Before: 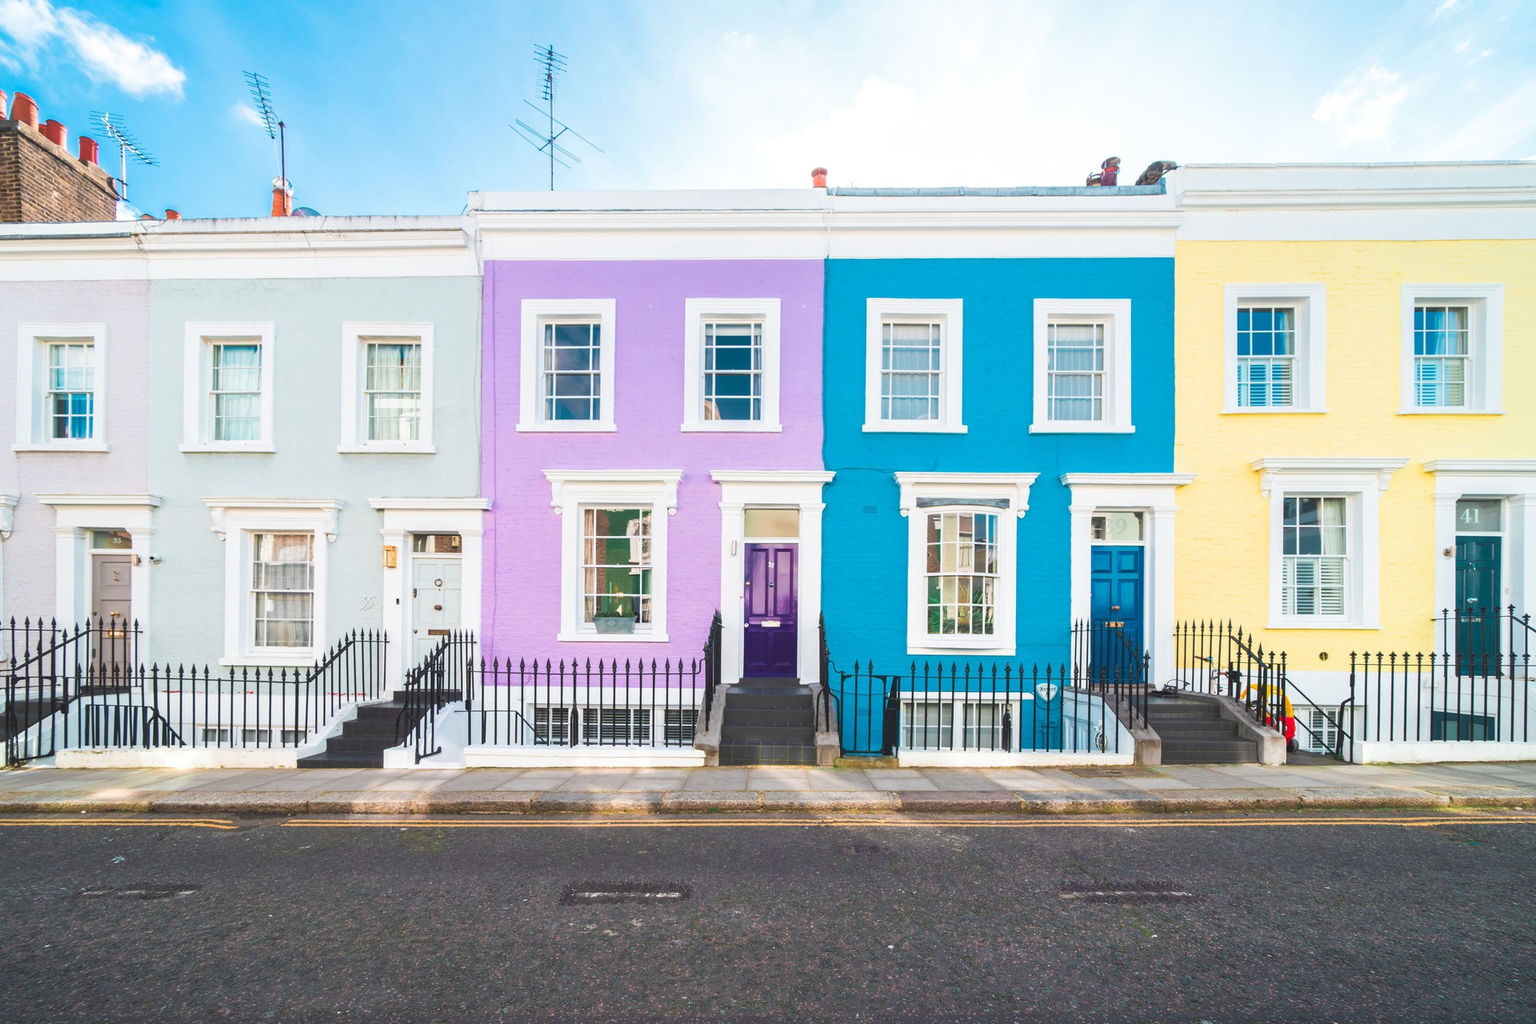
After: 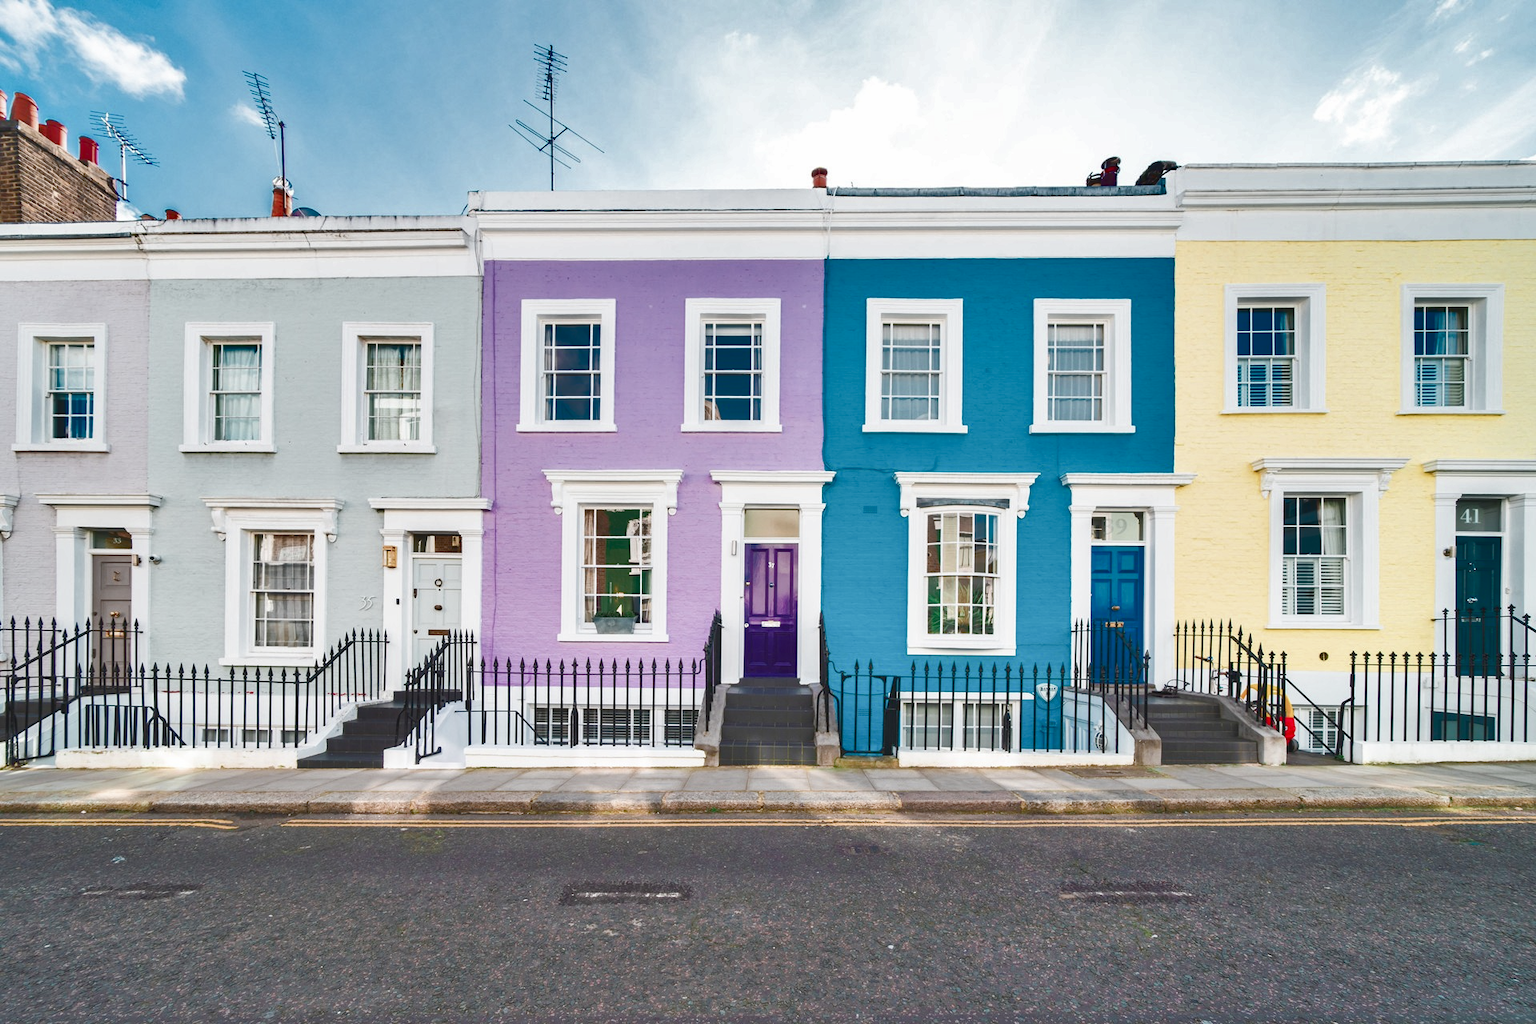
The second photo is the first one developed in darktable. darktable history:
shadows and highlights: shadows 73.7, highlights -60.75, soften with gaussian
color balance rgb: global offset › luminance -0.364%, perceptual saturation grading › global saturation 20%, perceptual saturation grading › highlights -49.413%, perceptual saturation grading › shadows 25.194%, global vibrance -24.758%
